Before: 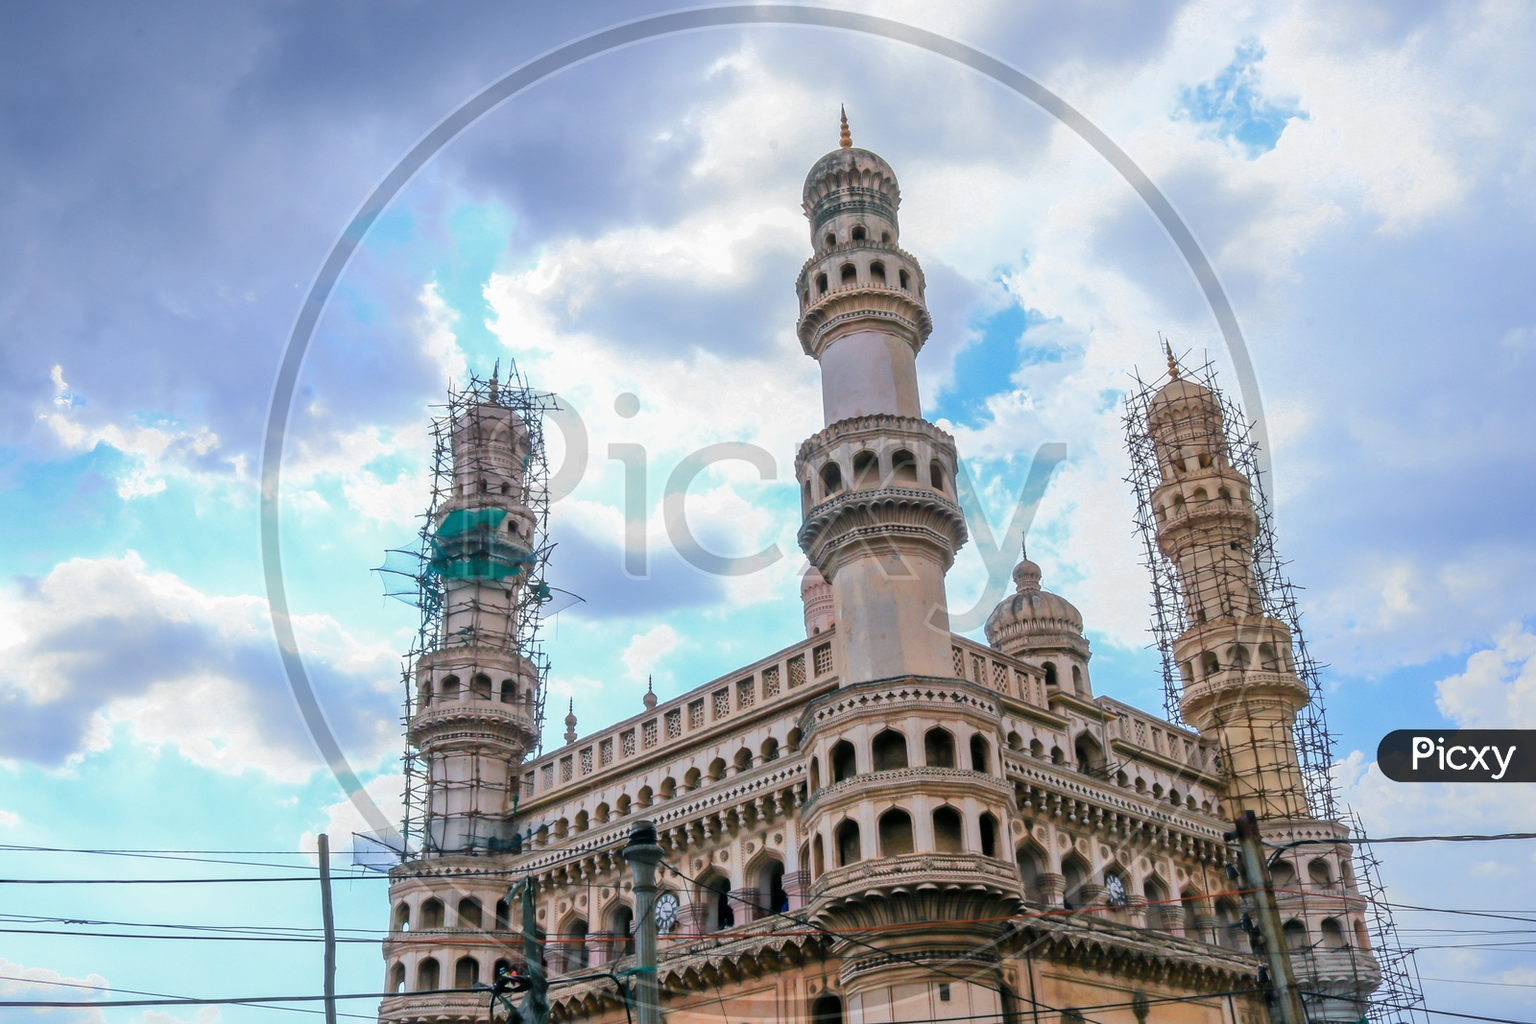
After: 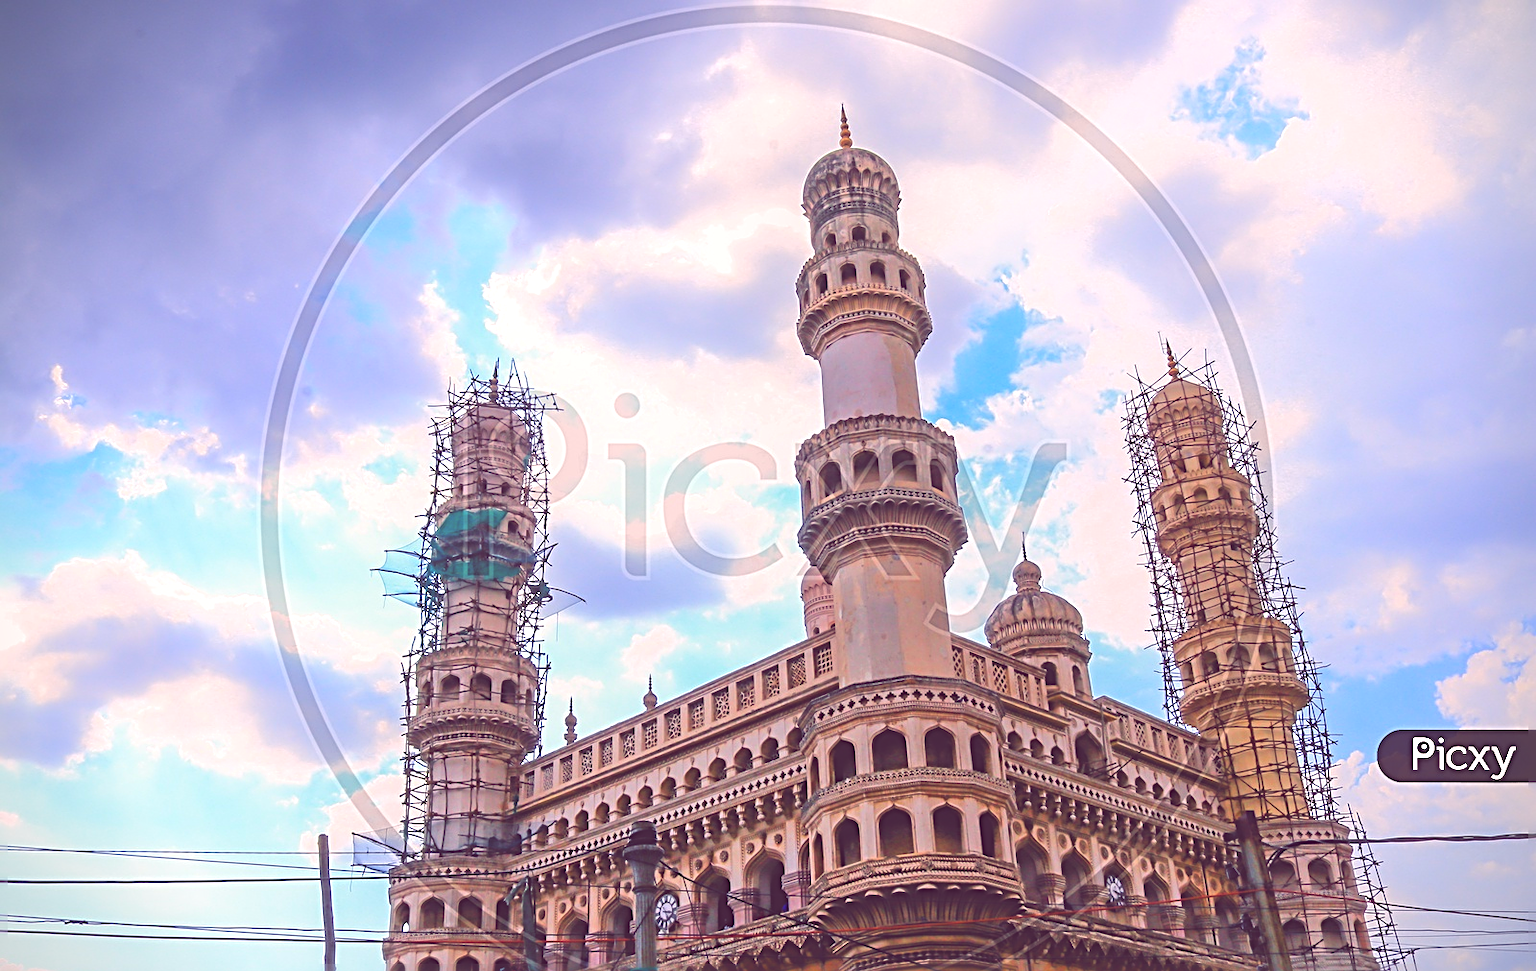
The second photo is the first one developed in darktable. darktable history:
exposure: black level correction -0.041, exposure 0.064 EV, compensate highlight preservation false
sharpen: radius 3.025, amount 0.757
color balance rgb: shadows lift › chroma 6.43%, shadows lift › hue 305.74°, highlights gain › chroma 2.43%, highlights gain › hue 35.74°, global offset › chroma 0.28%, global offset › hue 320.29°, linear chroma grading › global chroma 5.5%, perceptual saturation grading › global saturation 30%, contrast 5.15%
vignetting: fall-off start 91.19%
crop and rotate: top 0%, bottom 5.097%
contrast brightness saturation: saturation 0.13
shadows and highlights: radius 93.07, shadows -14.46, white point adjustment 0.23, highlights 31.48, compress 48.23%, highlights color adjustment 52.79%, soften with gaussian
levels: levels [0, 0.51, 1]
